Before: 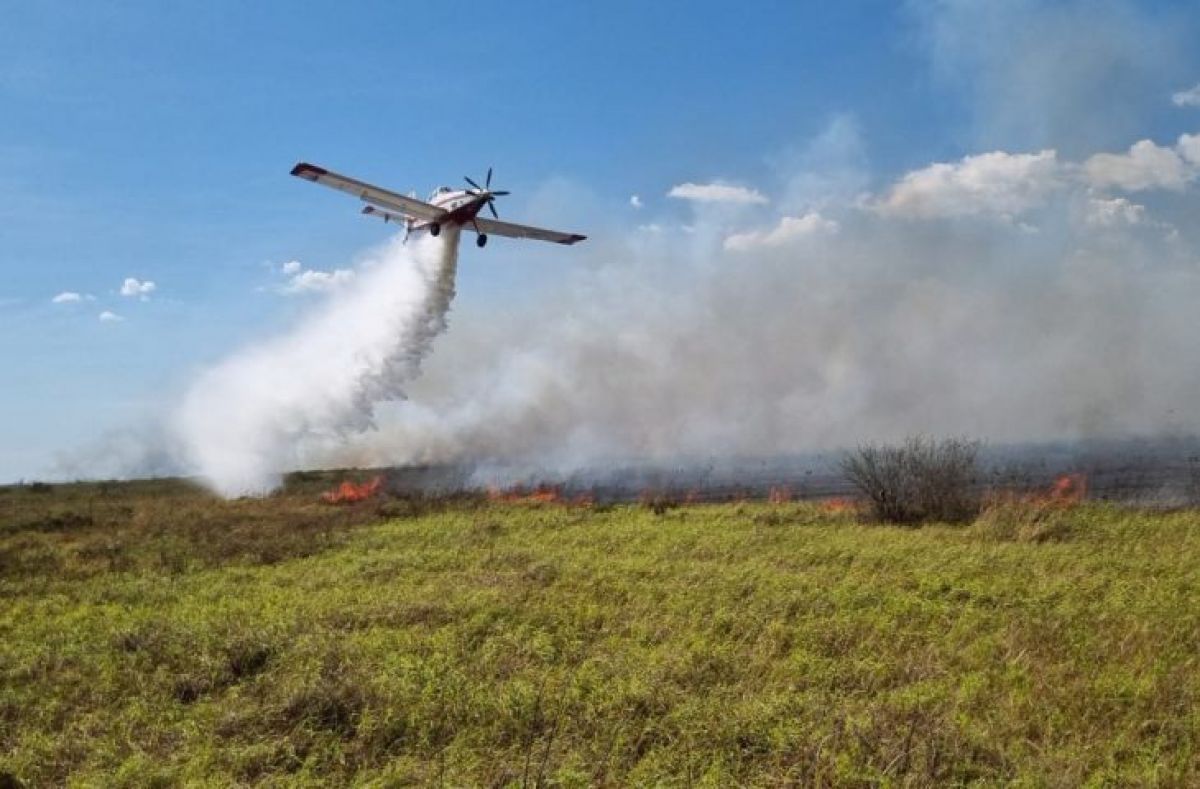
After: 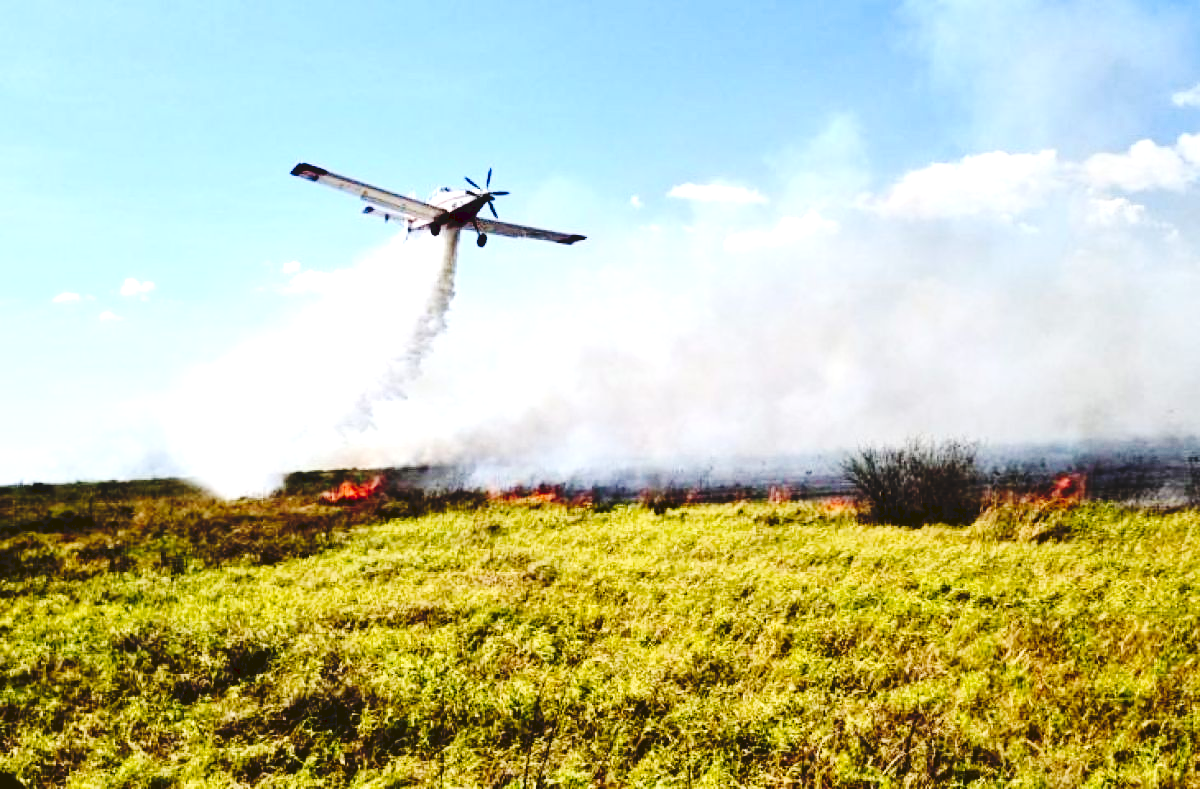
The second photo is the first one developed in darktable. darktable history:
exposure: black level correction 0, exposure 1.2 EV, compensate highlight preservation false
tone curve: curves: ch0 [(0, 0) (0.003, 0.084) (0.011, 0.084) (0.025, 0.084) (0.044, 0.084) (0.069, 0.085) (0.1, 0.09) (0.136, 0.1) (0.177, 0.119) (0.224, 0.144) (0.277, 0.205) (0.335, 0.298) (0.399, 0.417) (0.468, 0.525) (0.543, 0.631) (0.623, 0.72) (0.709, 0.8) (0.801, 0.867) (0.898, 0.934) (1, 1)], preserve colors none
contrast brightness saturation: contrast 0.24, brightness -0.24, saturation 0.14
